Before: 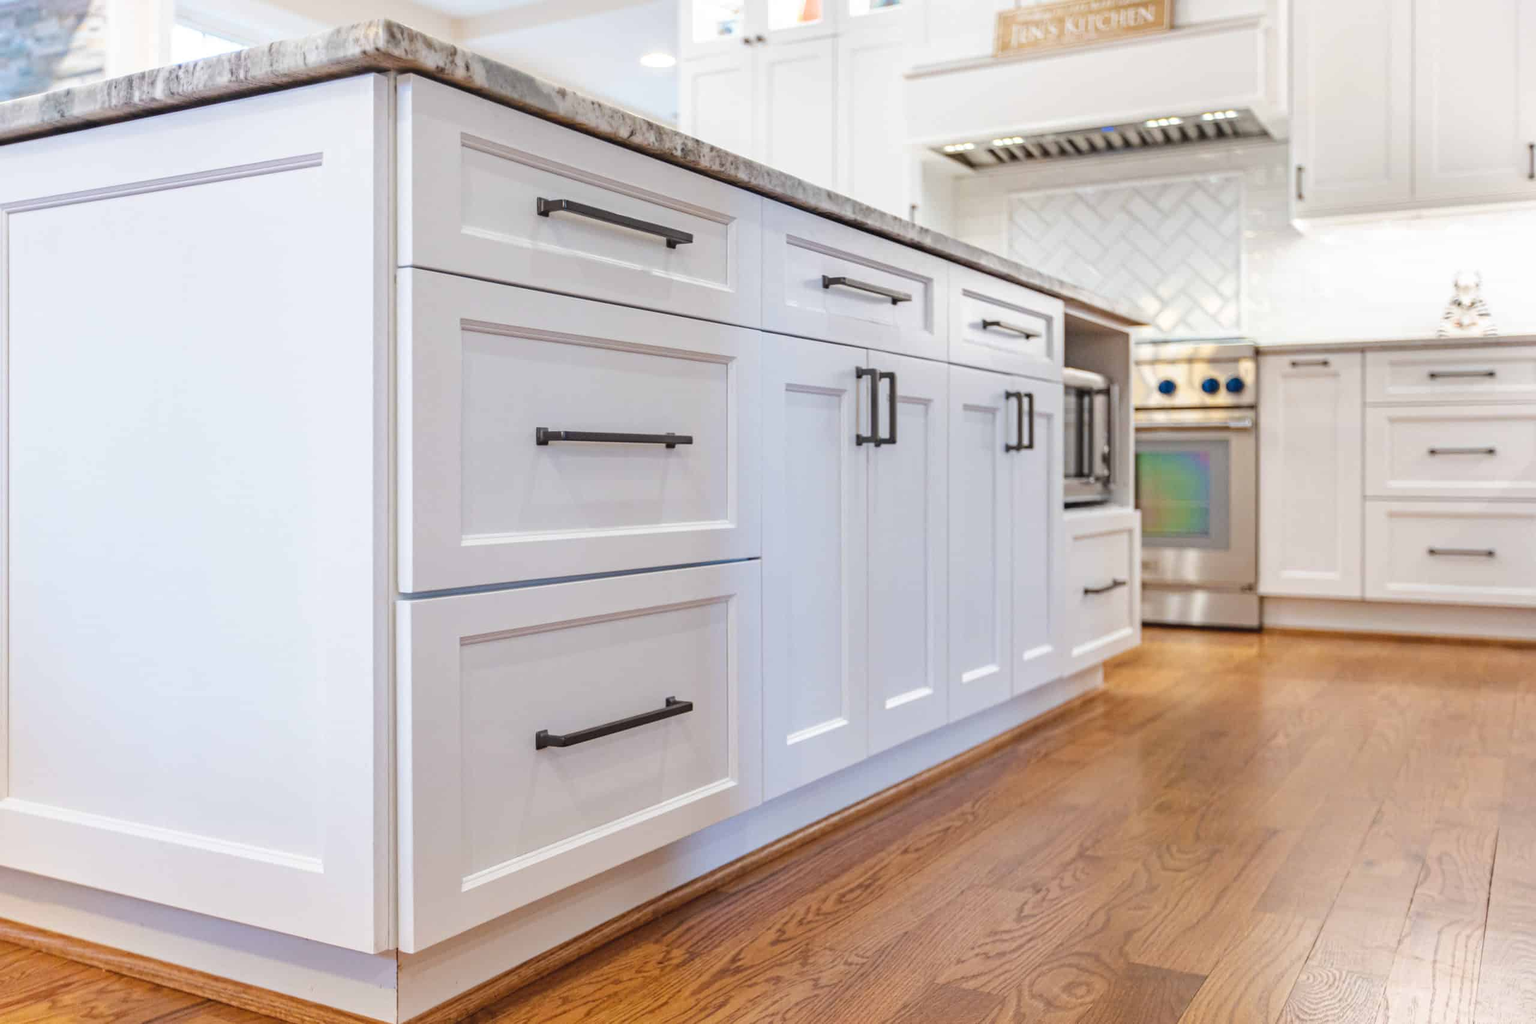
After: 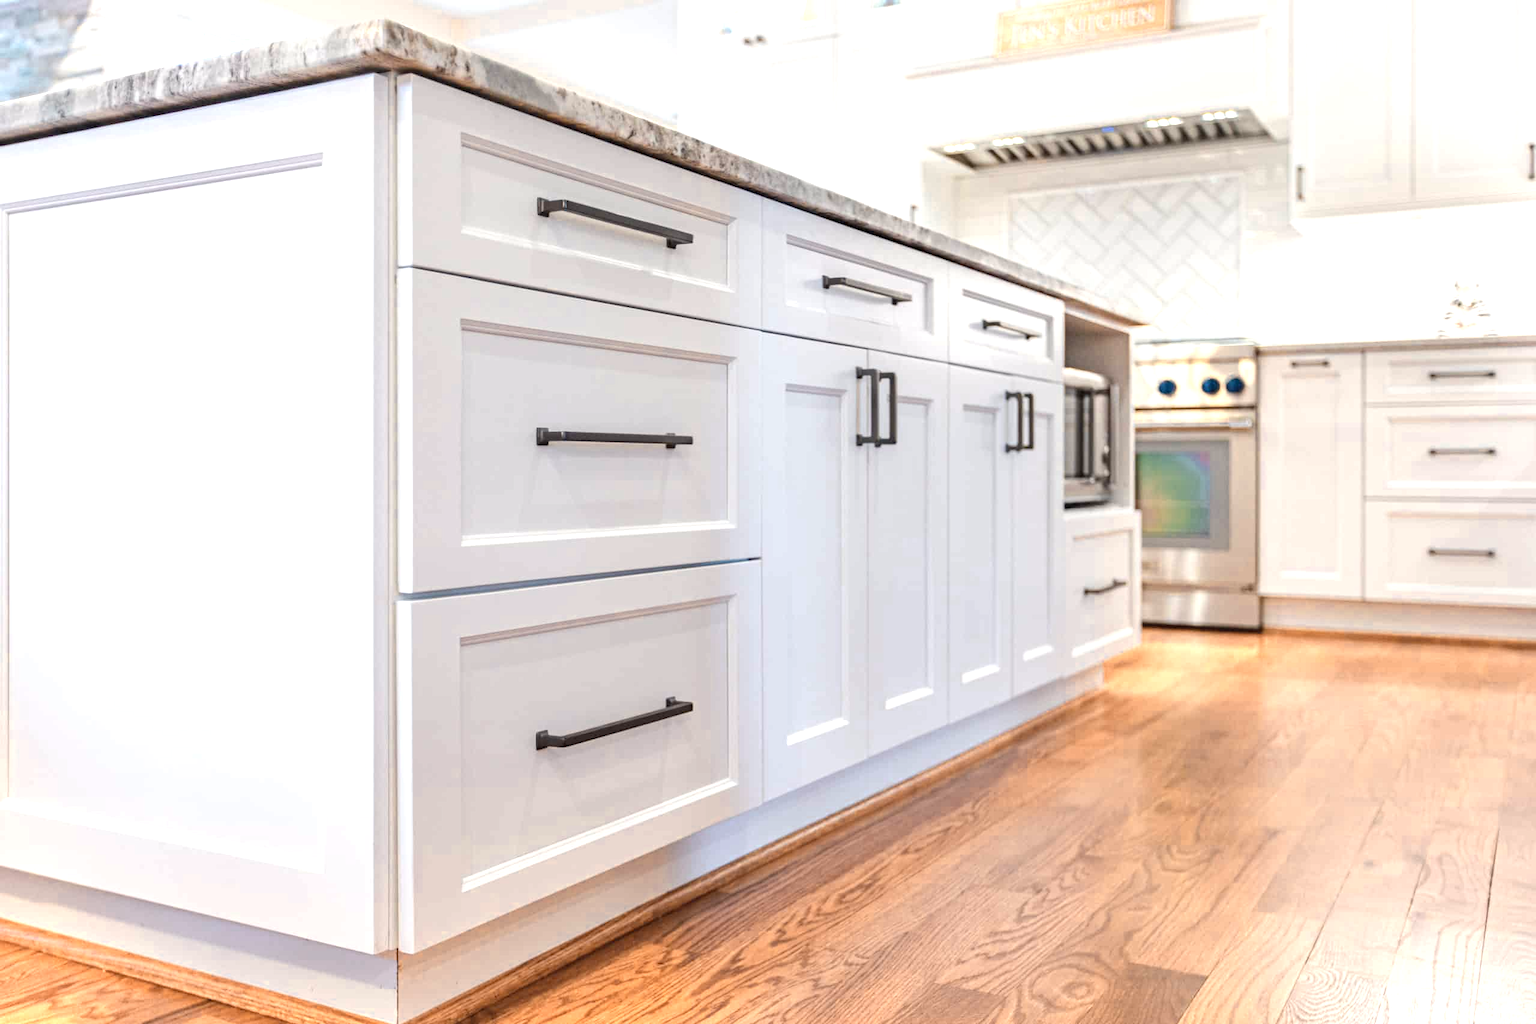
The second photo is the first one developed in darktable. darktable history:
exposure: black level correction 0.003, exposure 0.383 EV, compensate highlight preservation false
contrast brightness saturation: saturation -0.1
color zones: curves: ch0 [(0.018, 0.548) (0.197, 0.654) (0.425, 0.447) (0.605, 0.658) (0.732, 0.579)]; ch1 [(0.105, 0.531) (0.224, 0.531) (0.386, 0.39) (0.618, 0.456) (0.732, 0.456) (0.956, 0.421)]; ch2 [(0.039, 0.583) (0.215, 0.465) (0.399, 0.544) (0.465, 0.548) (0.614, 0.447) (0.724, 0.43) (0.882, 0.623) (0.956, 0.632)]
white balance: red 1.009, blue 0.985
